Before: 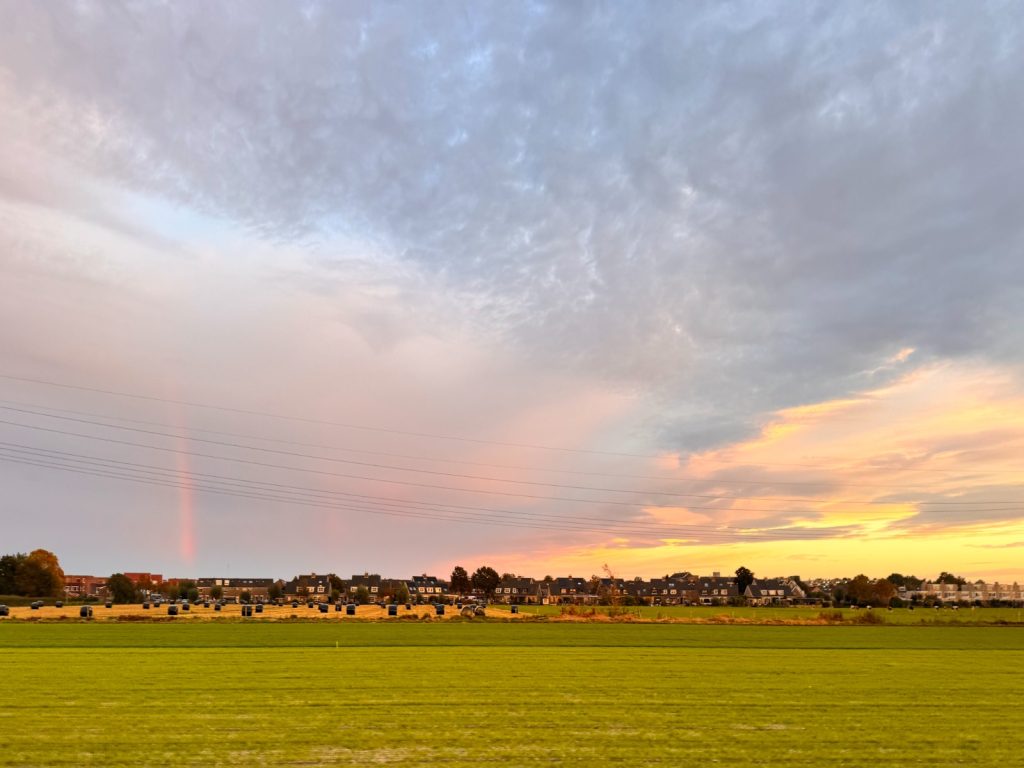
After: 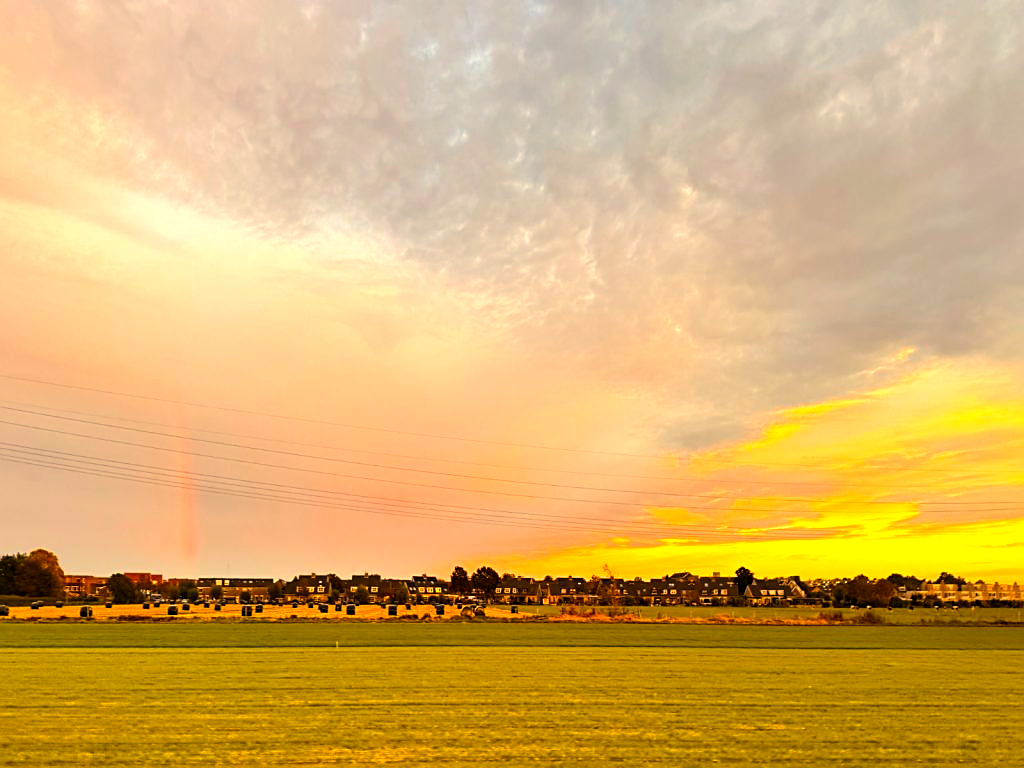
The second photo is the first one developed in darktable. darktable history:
sharpen: on, module defaults
tone equalizer: -8 EV -0.417 EV, -7 EV -0.389 EV, -6 EV -0.333 EV, -5 EV -0.222 EV, -3 EV 0.222 EV, -2 EV 0.333 EV, -1 EV 0.389 EV, +0 EV 0.417 EV, edges refinement/feathering 500, mask exposure compensation -1.57 EV, preserve details no
white balance: red 1.138, green 0.996, blue 0.812
color balance rgb: perceptual saturation grading › global saturation 40%, global vibrance 15%
